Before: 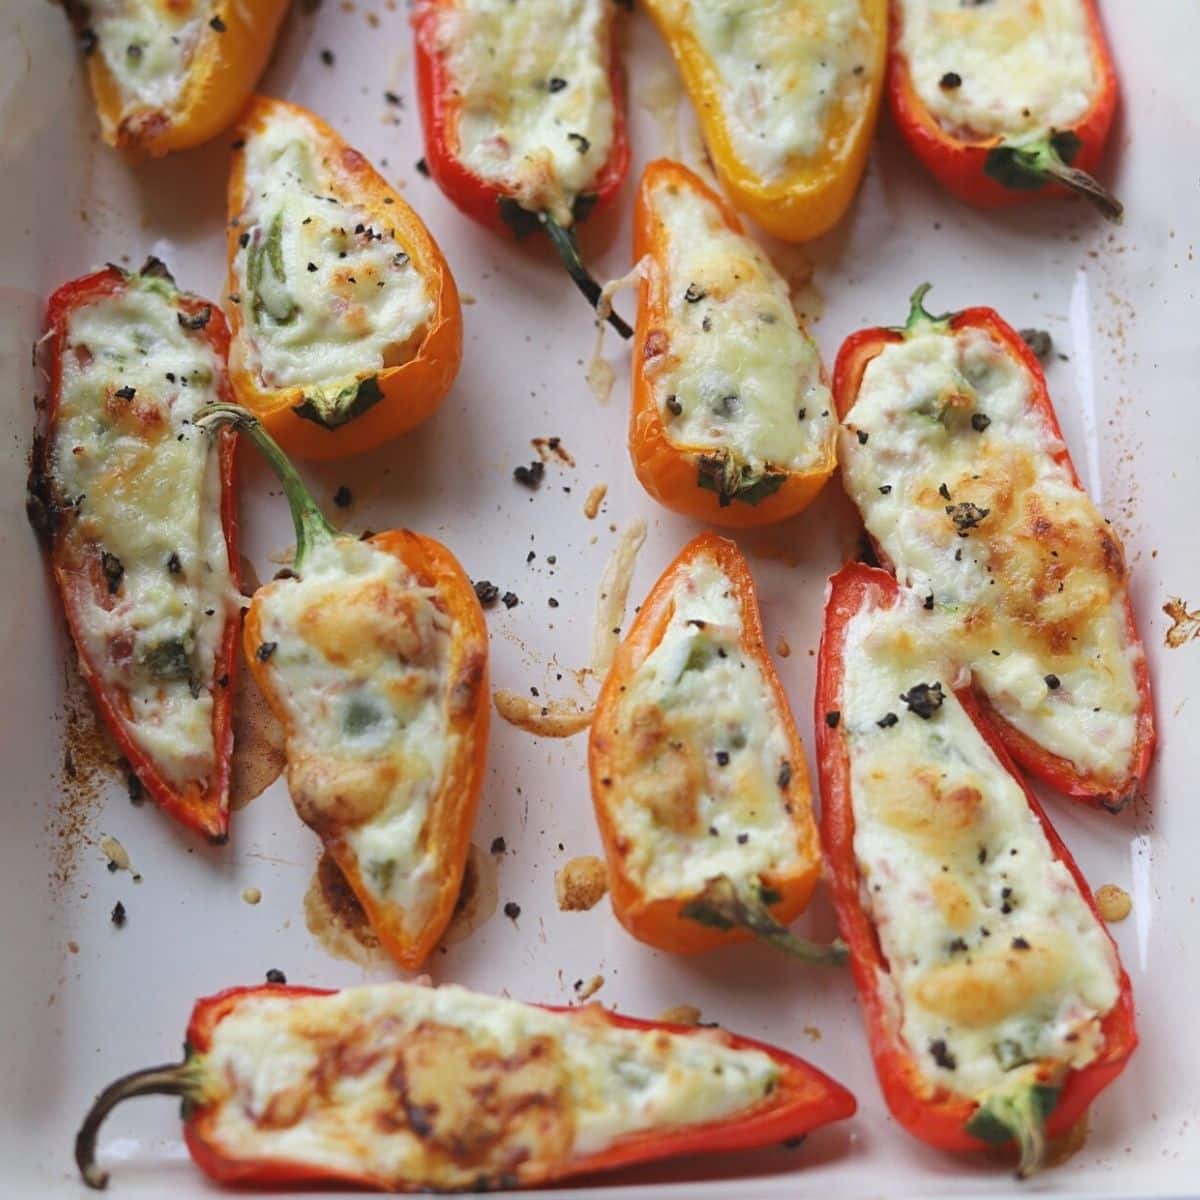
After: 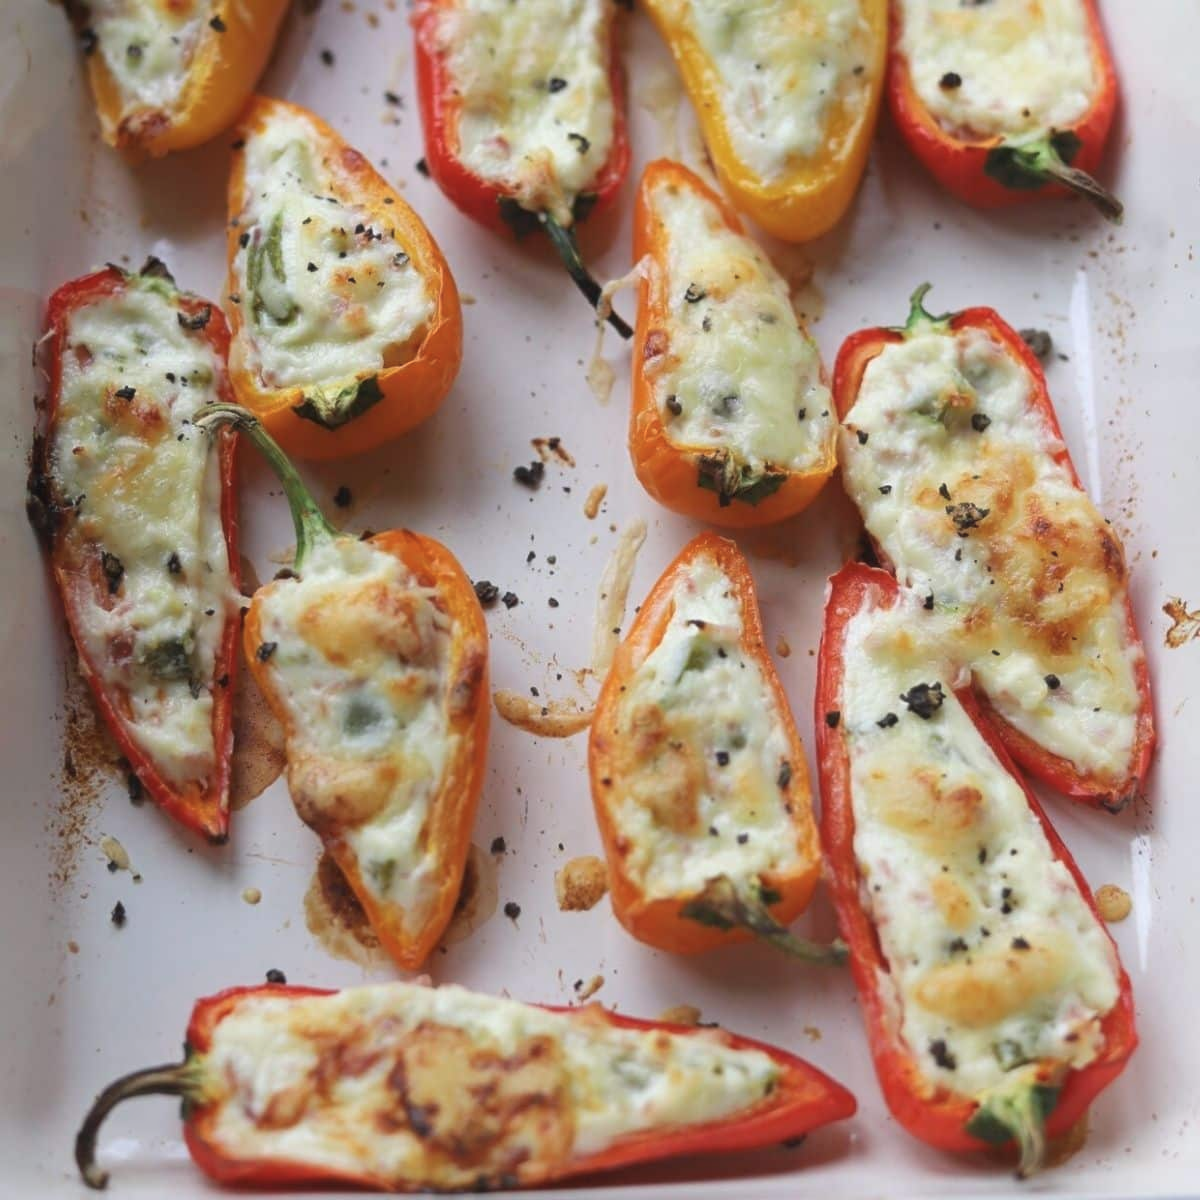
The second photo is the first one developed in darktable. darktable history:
soften: size 10%, saturation 50%, brightness 0.2 EV, mix 10%
